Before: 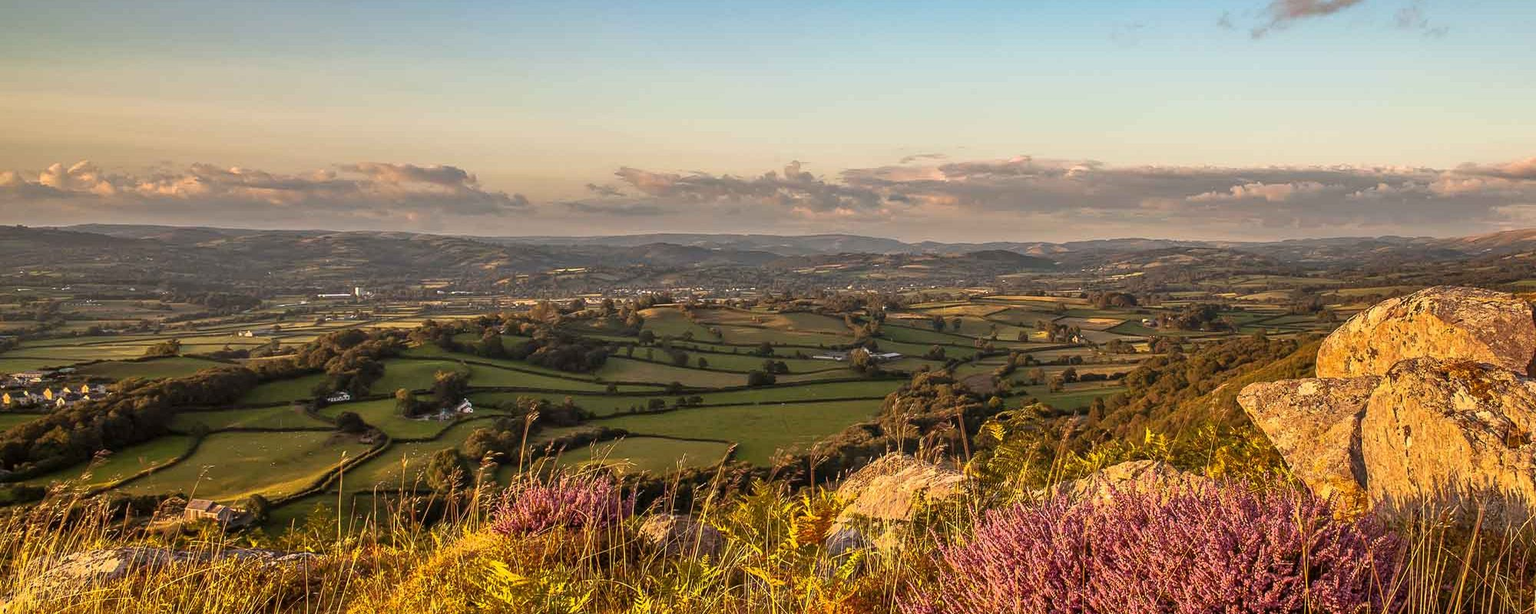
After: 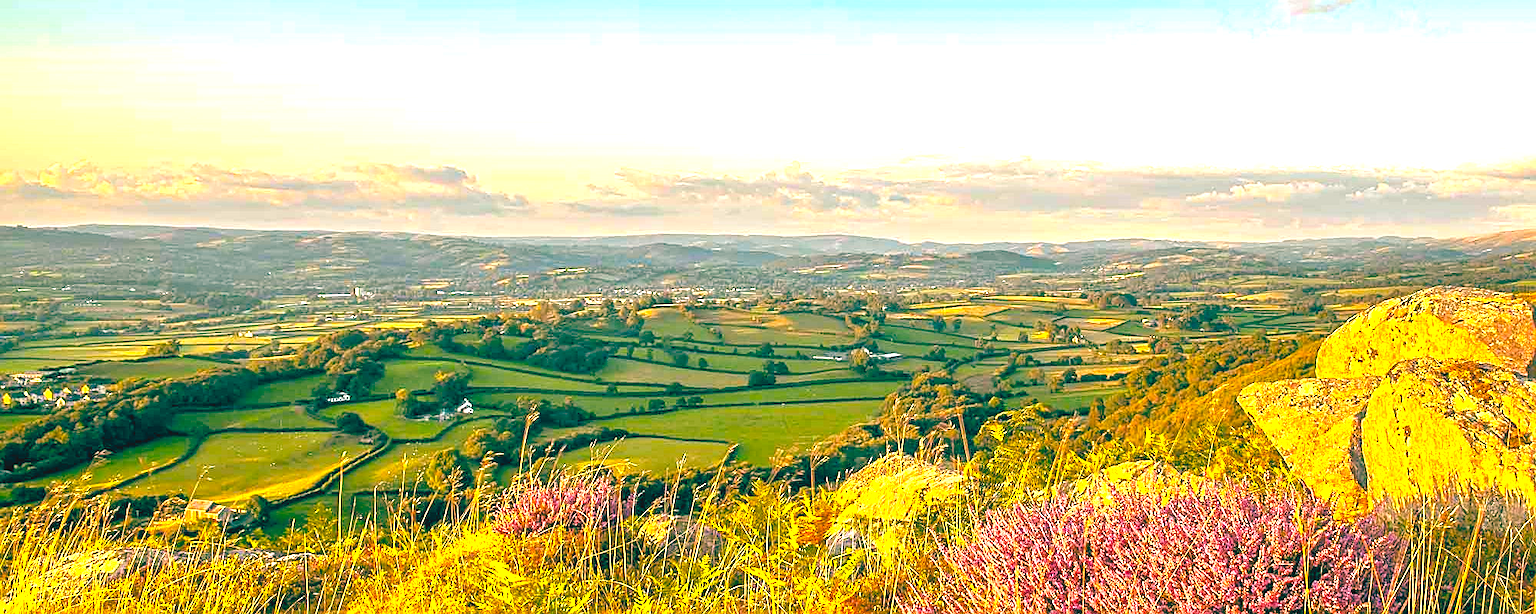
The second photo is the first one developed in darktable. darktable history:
contrast brightness saturation: contrast -0.102, brightness 0.054, saturation 0.08
exposure: black level correction 0, exposure 1.741 EV, compensate highlight preservation false
color balance rgb: global offset › luminance -0.532%, global offset › chroma 0.903%, global offset › hue 174.2°, perceptual saturation grading › global saturation 30.49%
sharpen: amount 0.5
